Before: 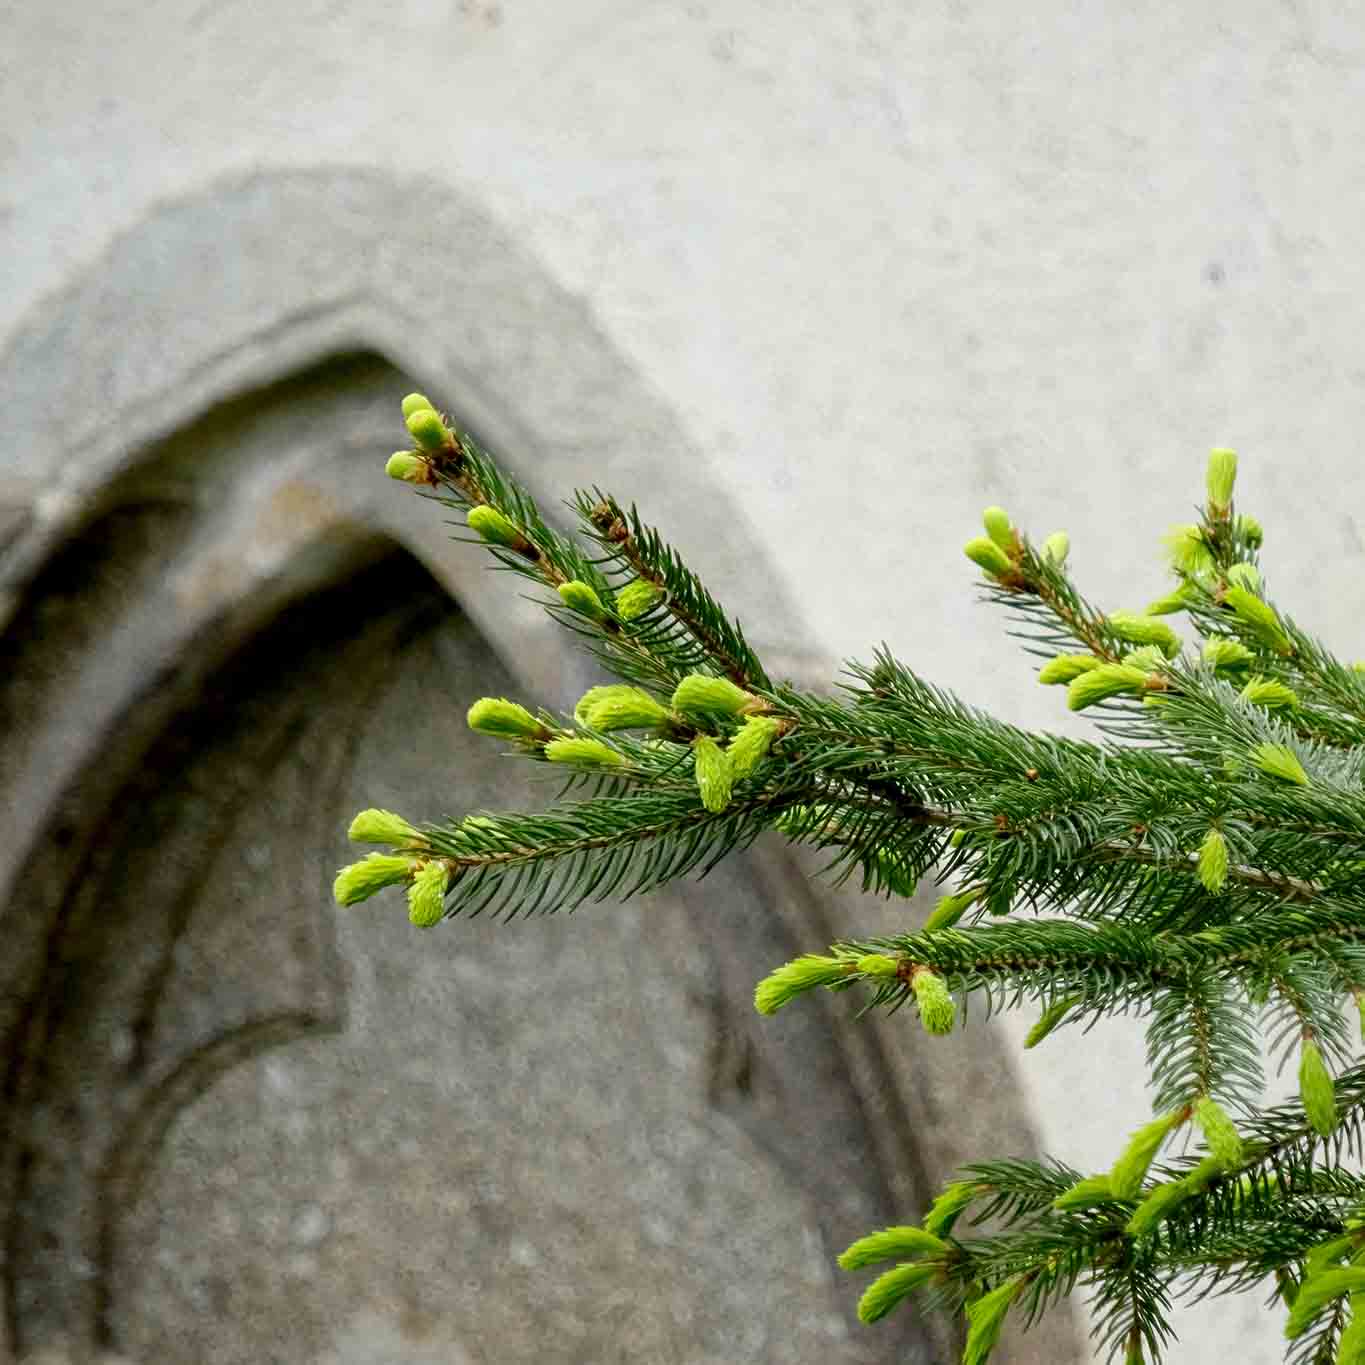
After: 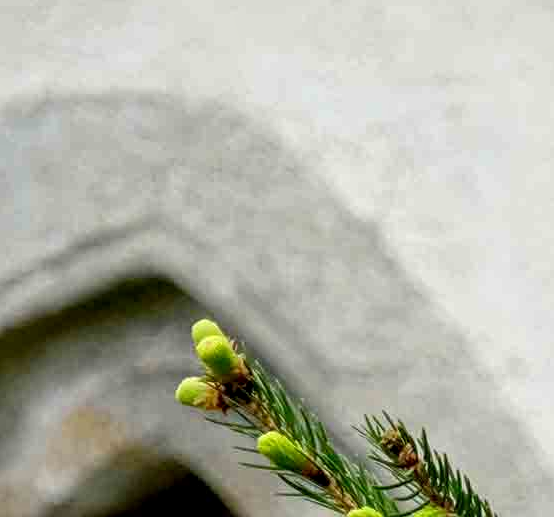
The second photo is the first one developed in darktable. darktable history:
local contrast: on, module defaults
crop: left 15.452%, top 5.459%, right 43.956%, bottom 56.62%
